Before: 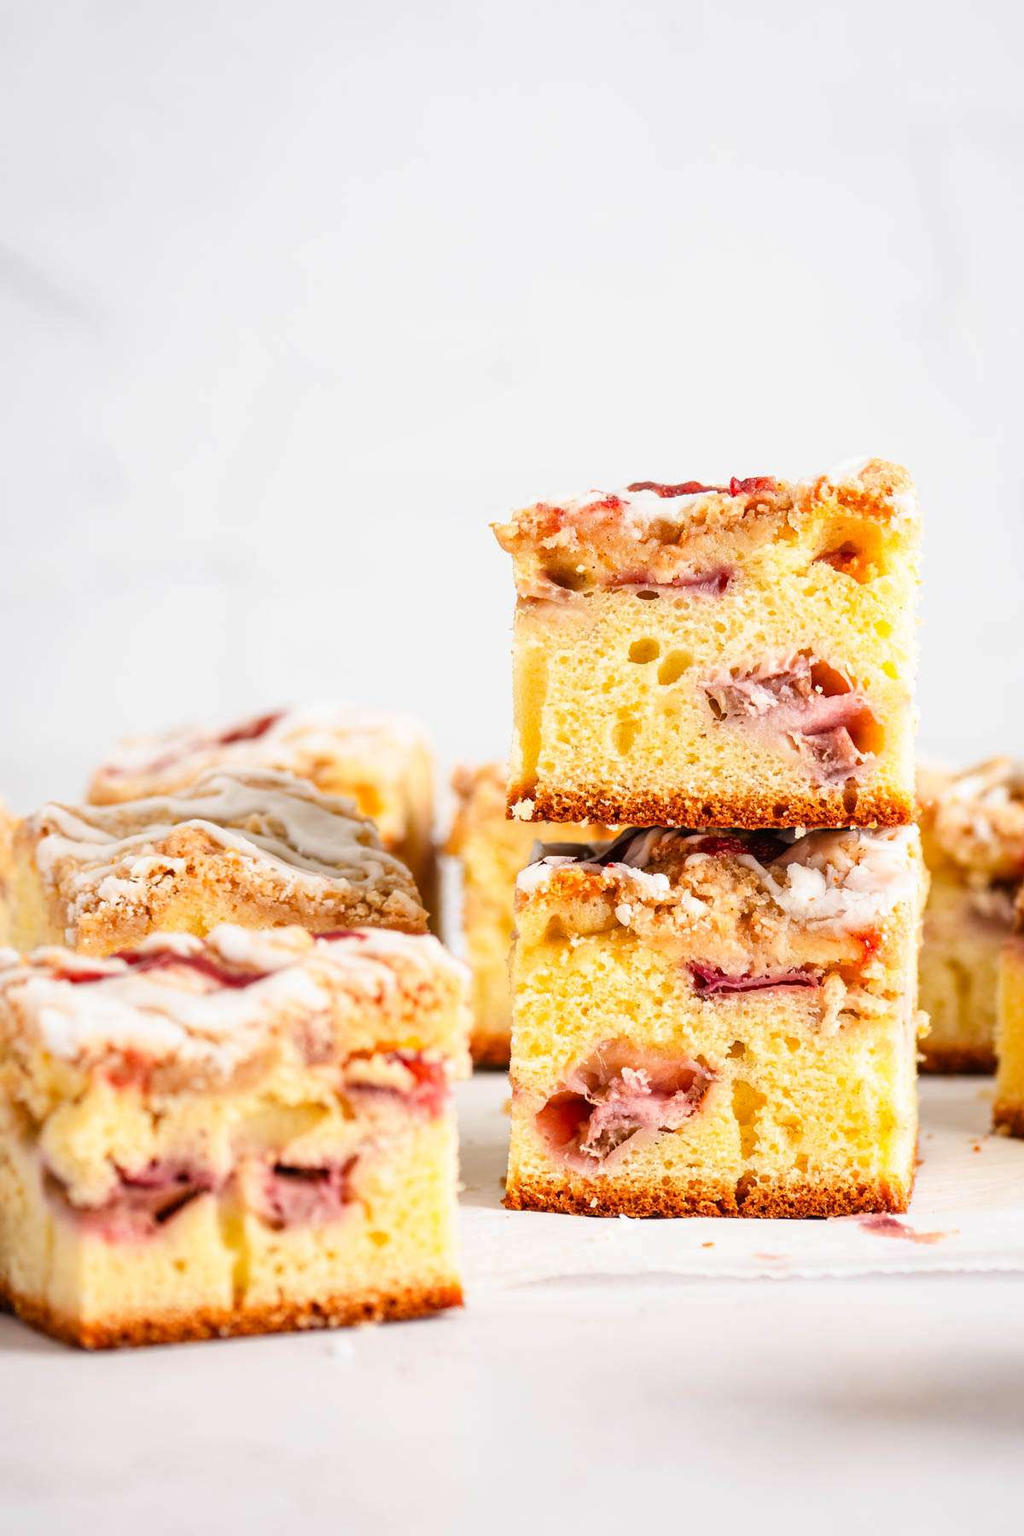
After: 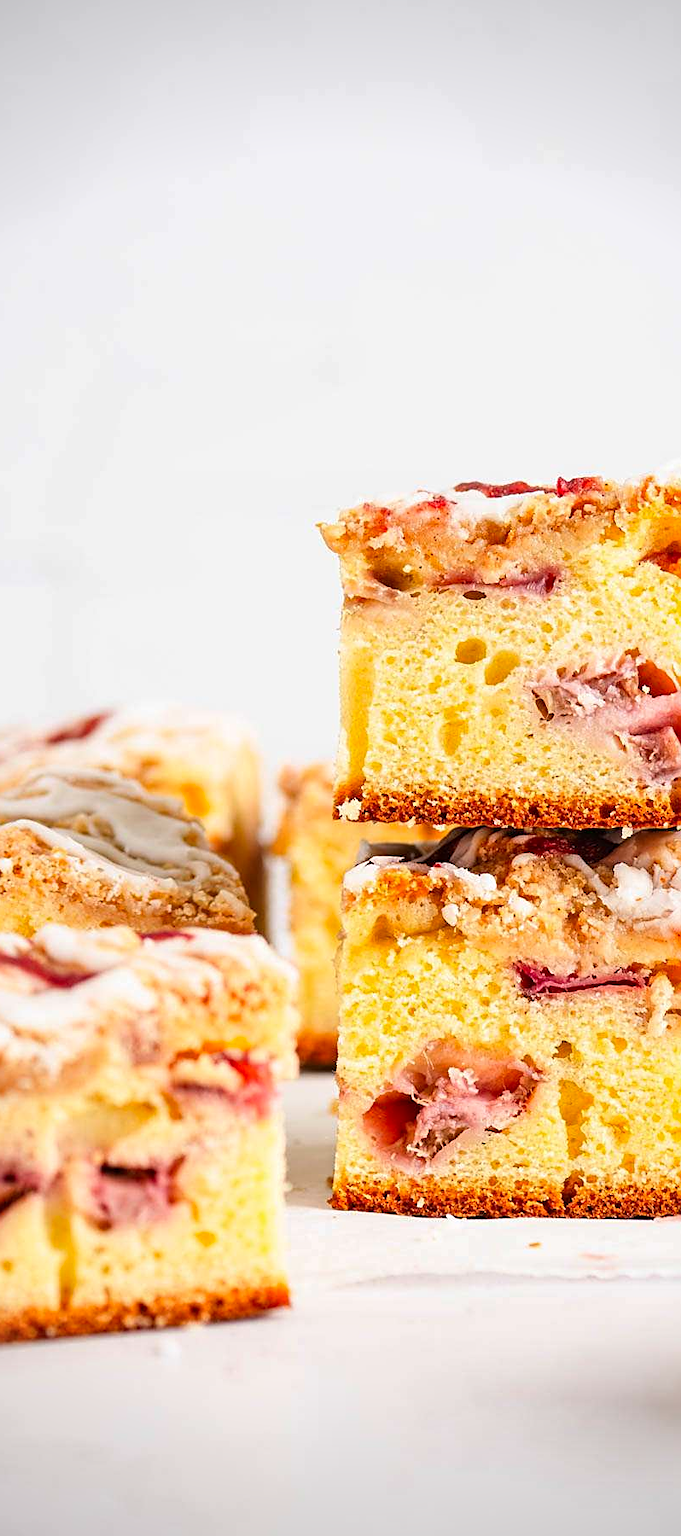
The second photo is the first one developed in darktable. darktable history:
vignetting: on, module defaults
sharpen: amount 0.5
crop: left 16.925%, right 16.441%
contrast brightness saturation: saturation 0.1
